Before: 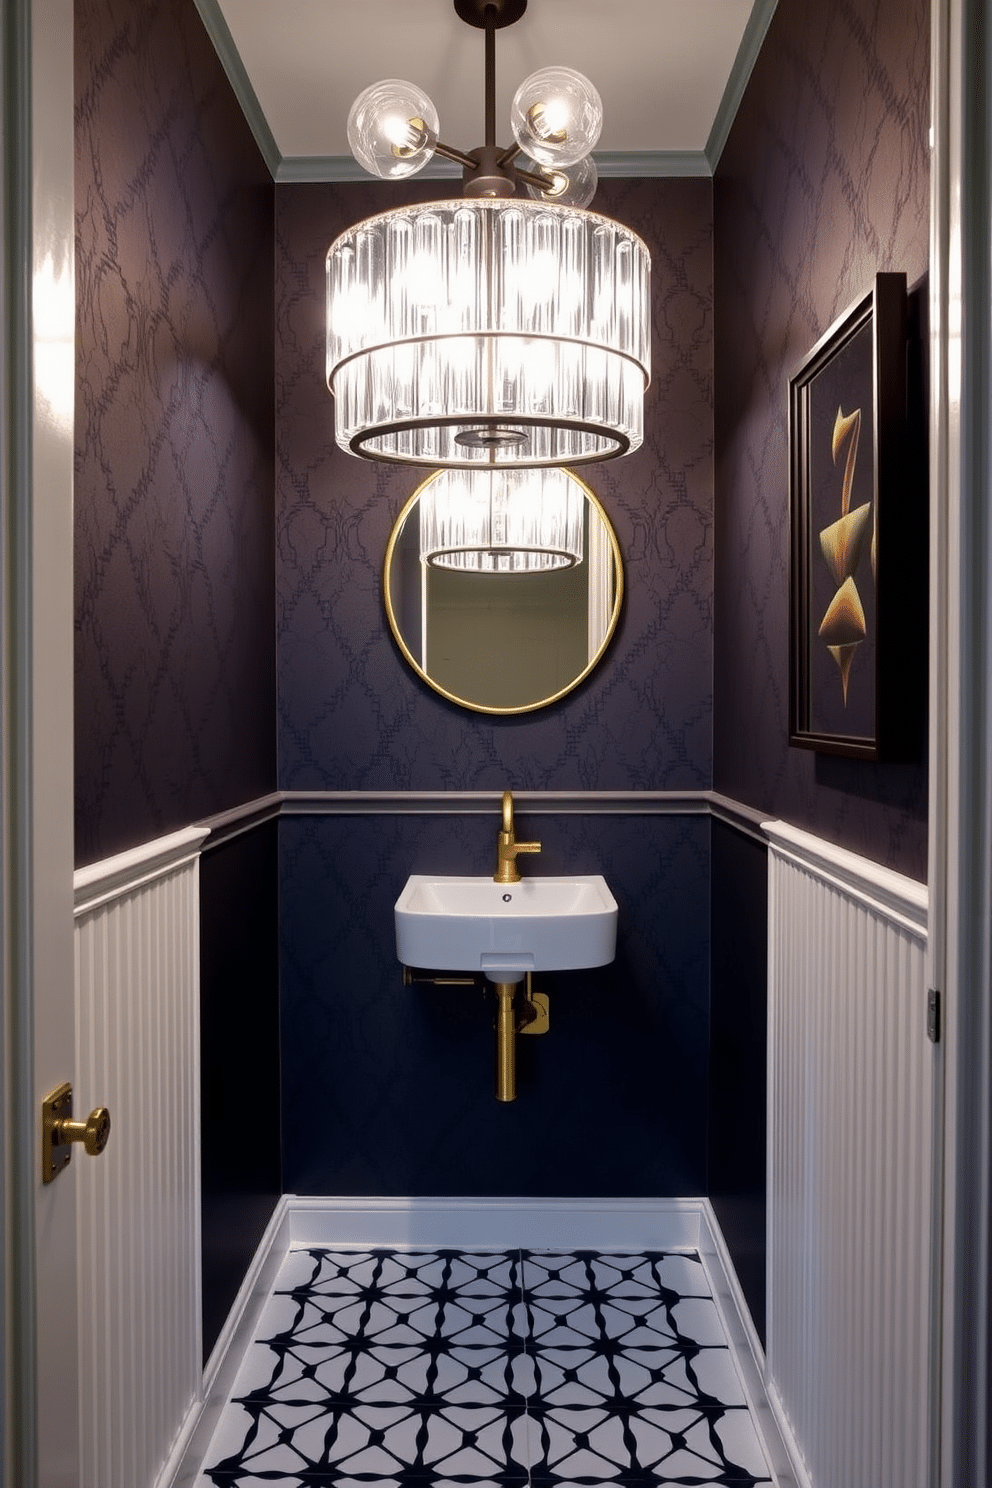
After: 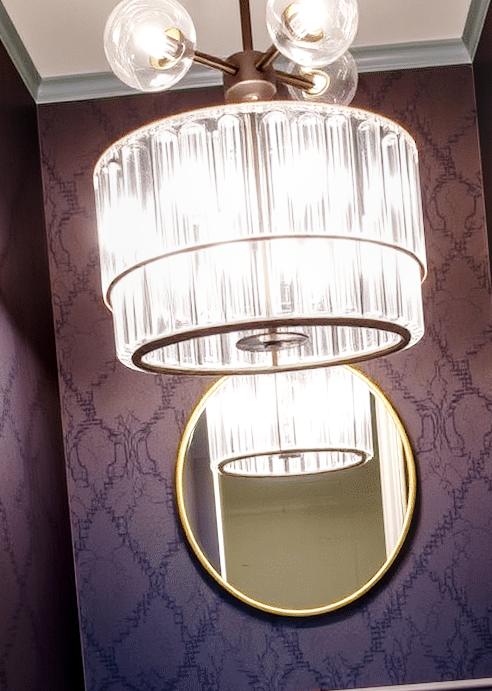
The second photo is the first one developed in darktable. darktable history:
rotate and perspective: rotation -4.57°, crop left 0.054, crop right 0.944, crop top 0.087, crop bottom 0.914
crop: left 19.556%, right 30.401%, bottom 46.458%
base curve: curves: ch0 [(0, 0) (0.008, 0.007) (0.022, 0.029) (0.048, 0.089) (0.092, 0.197) (0.191, 0.399) (0.275, 0.534) (0.357, 0.65) (0.477, 0.78) (0.542, 0.833) (0.799, 0.973) (1, 1)], preserve colors none
local contrast: on, module defaults
